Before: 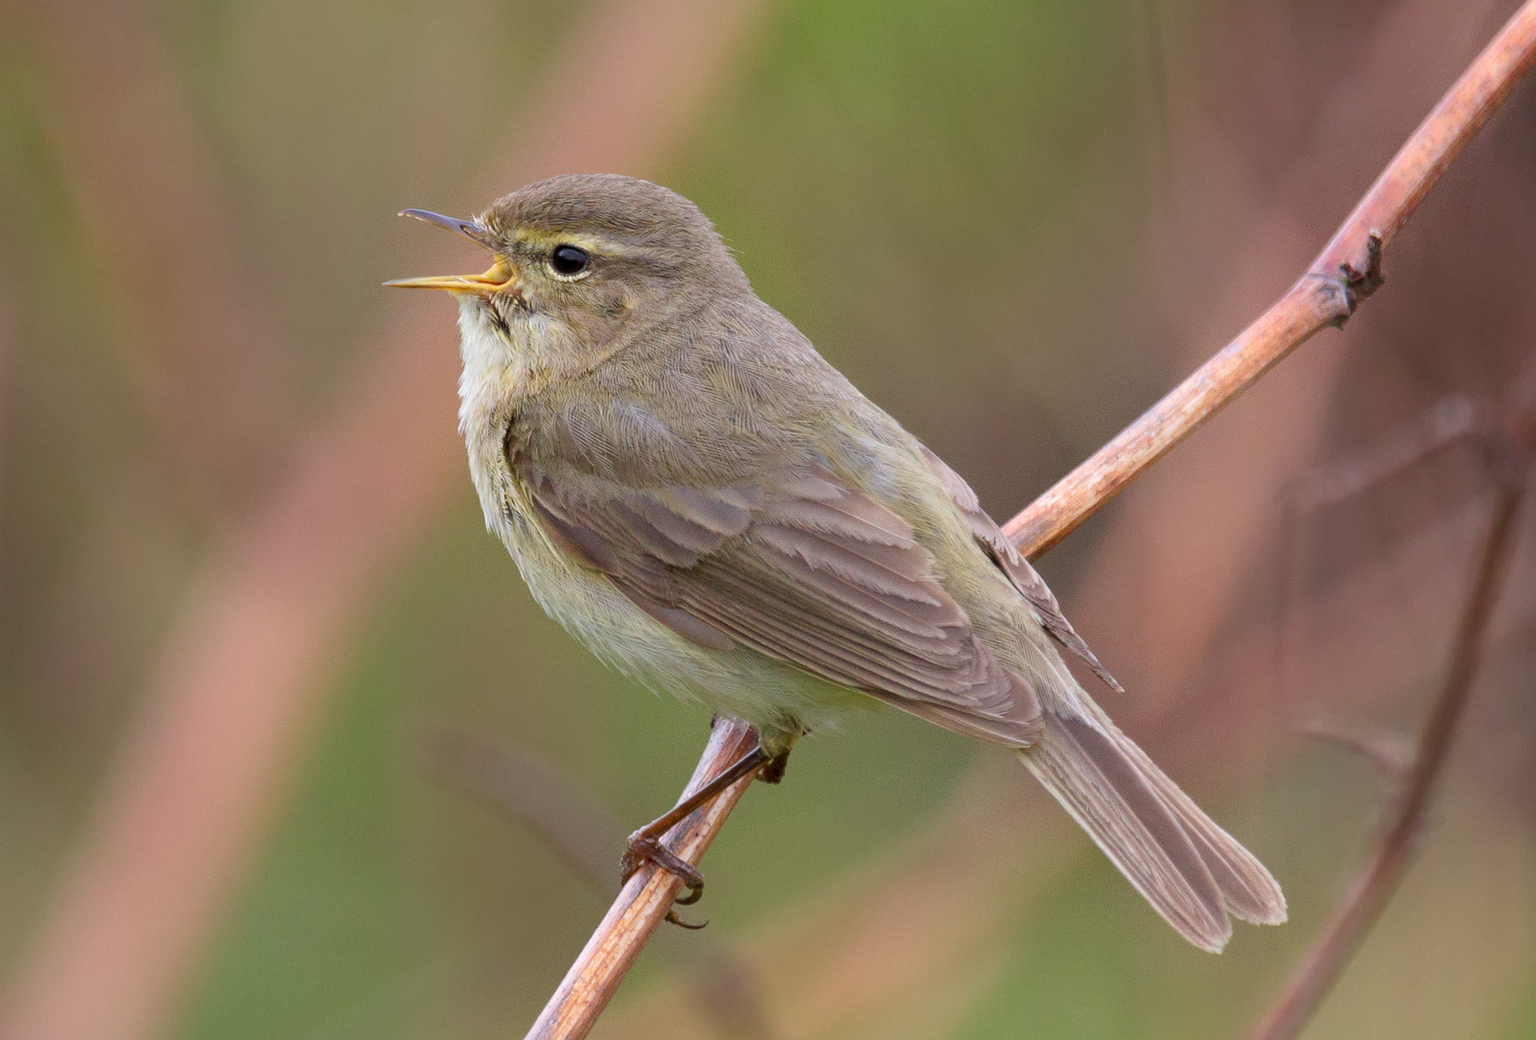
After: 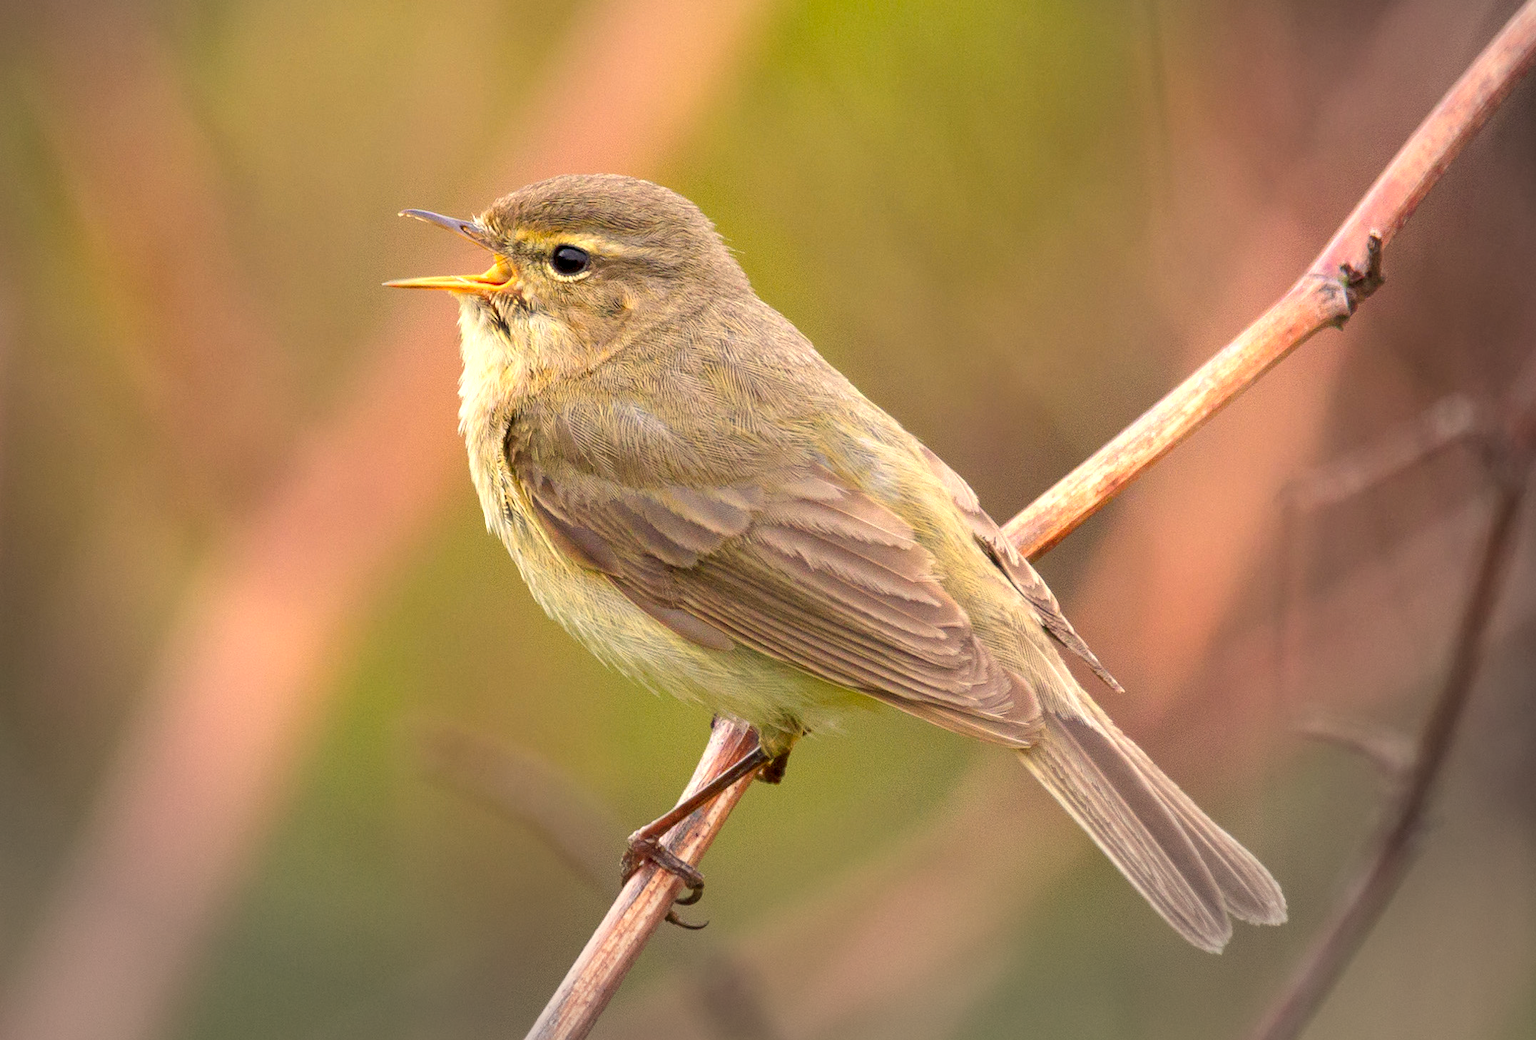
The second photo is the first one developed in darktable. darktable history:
local contrast: highlights 106%, shadows 97%, detail 119%, midtone range 0.2
exposure: exposure 0.603 EV, compensate highlight preservation false
color correction: highlights a* 2.48, highlights b* 23.1
color zones: curves: ch1 [(0.239, 0.552) (0.75, 0.5)]; ch2 [(0.25, 0.462) (0.749, 0.457)]
tone equalizer: on, module defaults
vignetting: center (-0.066, -0.313), automatic ratio true
